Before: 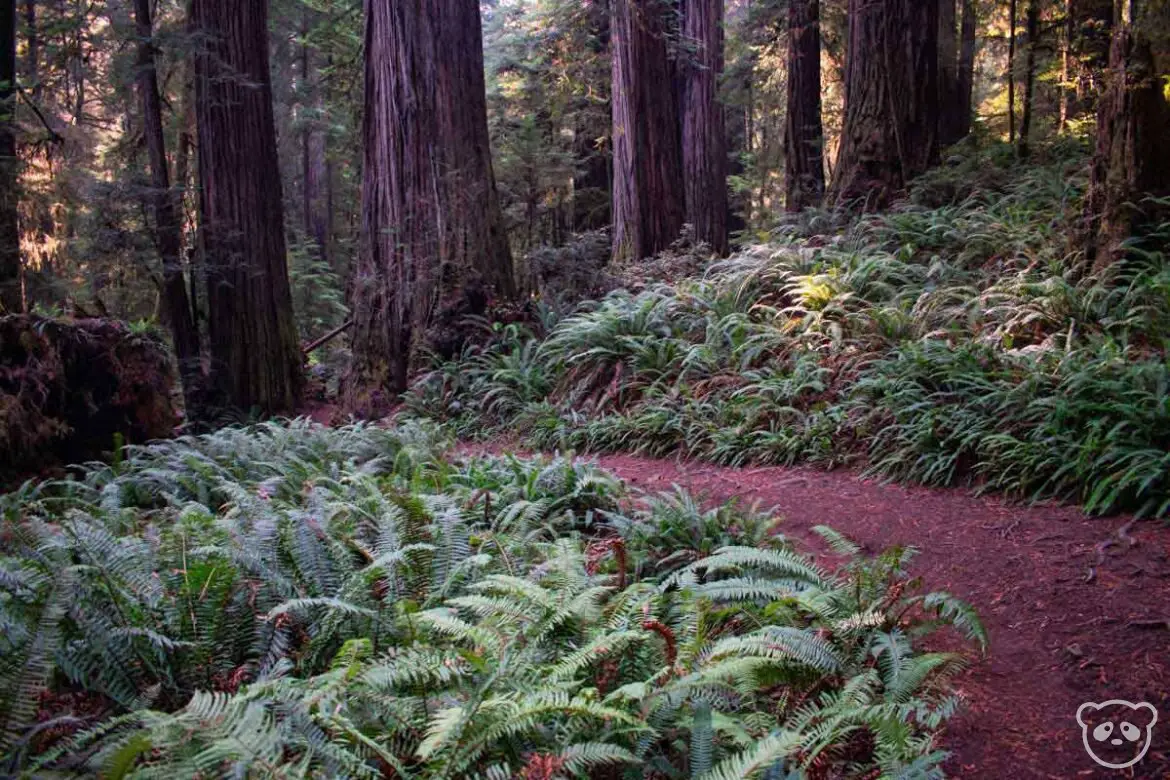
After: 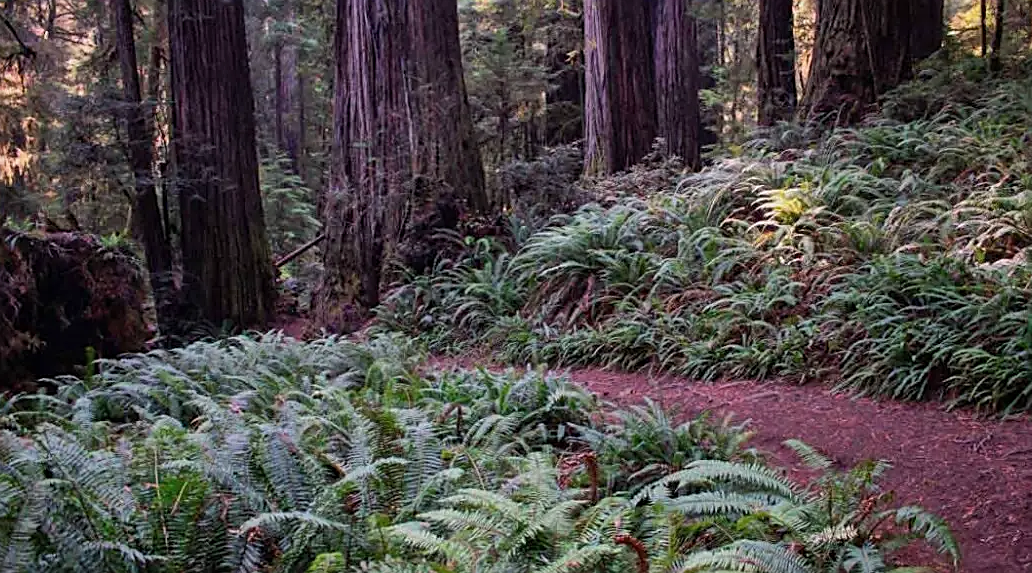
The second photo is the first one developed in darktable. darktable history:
sharpen: on, module defaults
crop and rotate: left 2.418%, top 11.061%, right 9.374%, bottom 15.413%
exposure: exposure -0.265 EV, compensate exposure bias true, compensate highlight preservation false
shadows and highlights: radius 118.37, shadows 41.59, highlights -62.07, soften with gaussian
